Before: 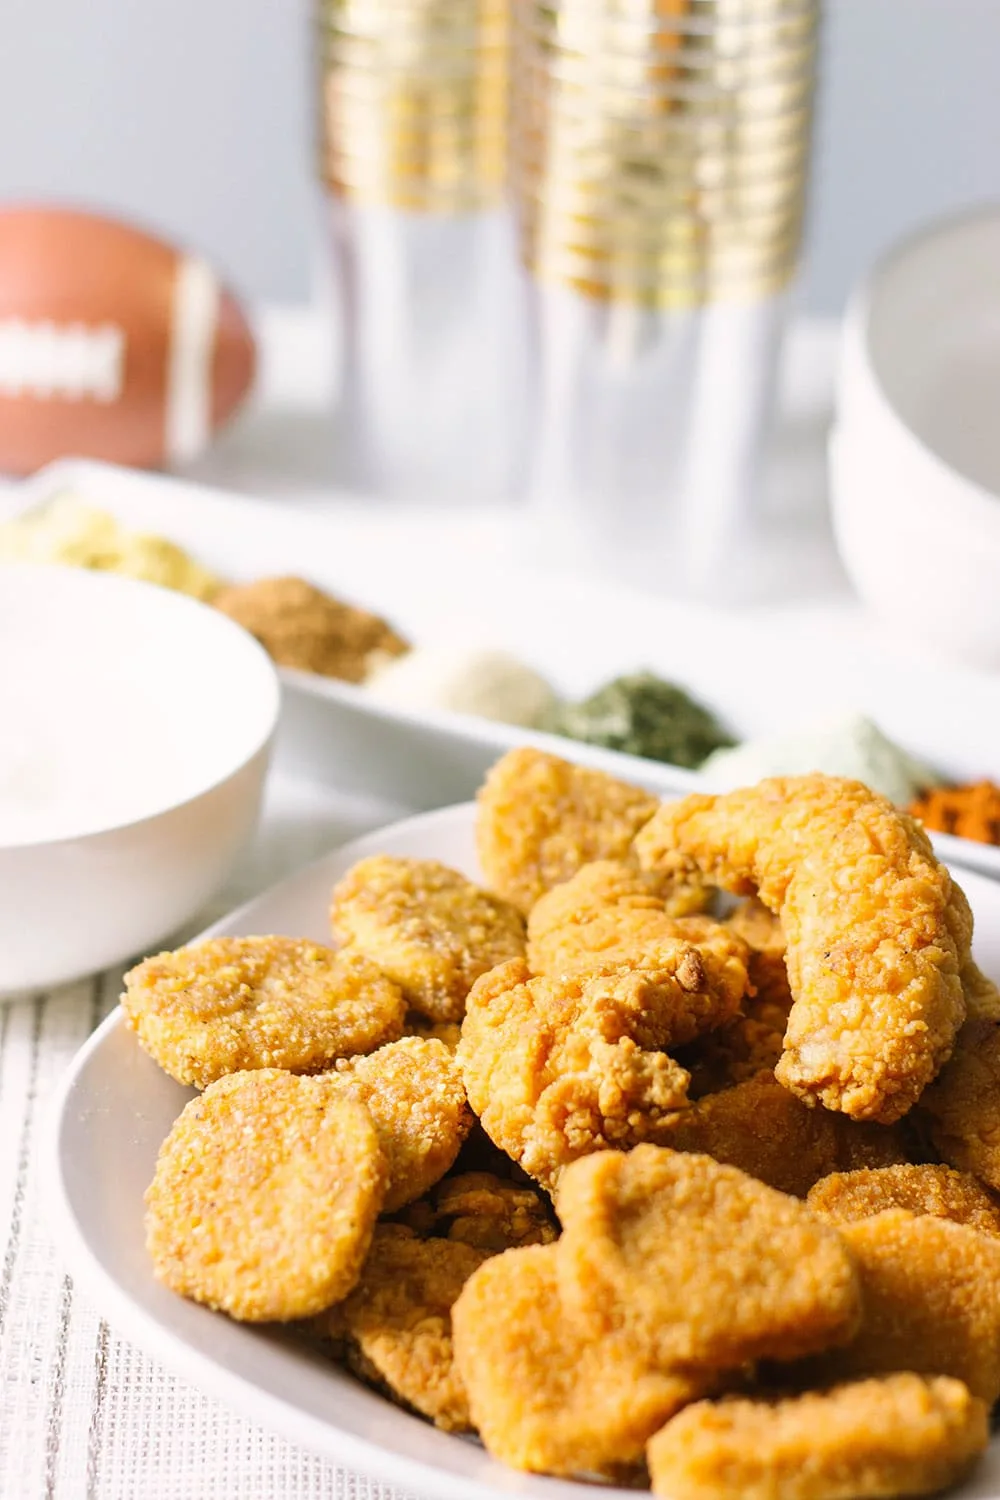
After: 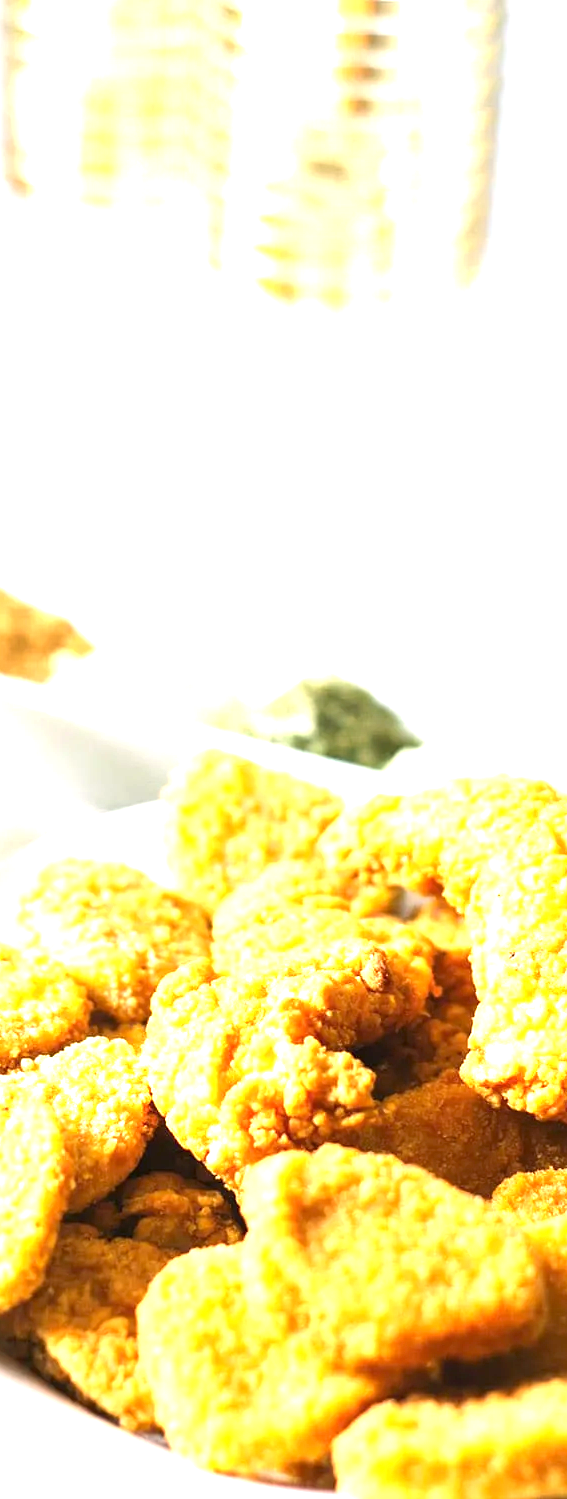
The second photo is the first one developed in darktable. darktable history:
crop: left 31.56%, top 0.016%, right 11.675%
tone equalizer: luminance estimator HSV value / RGB max
exposure: exposure 1.485 EV, compensate exposure bias true, compensate highlight preservation false
